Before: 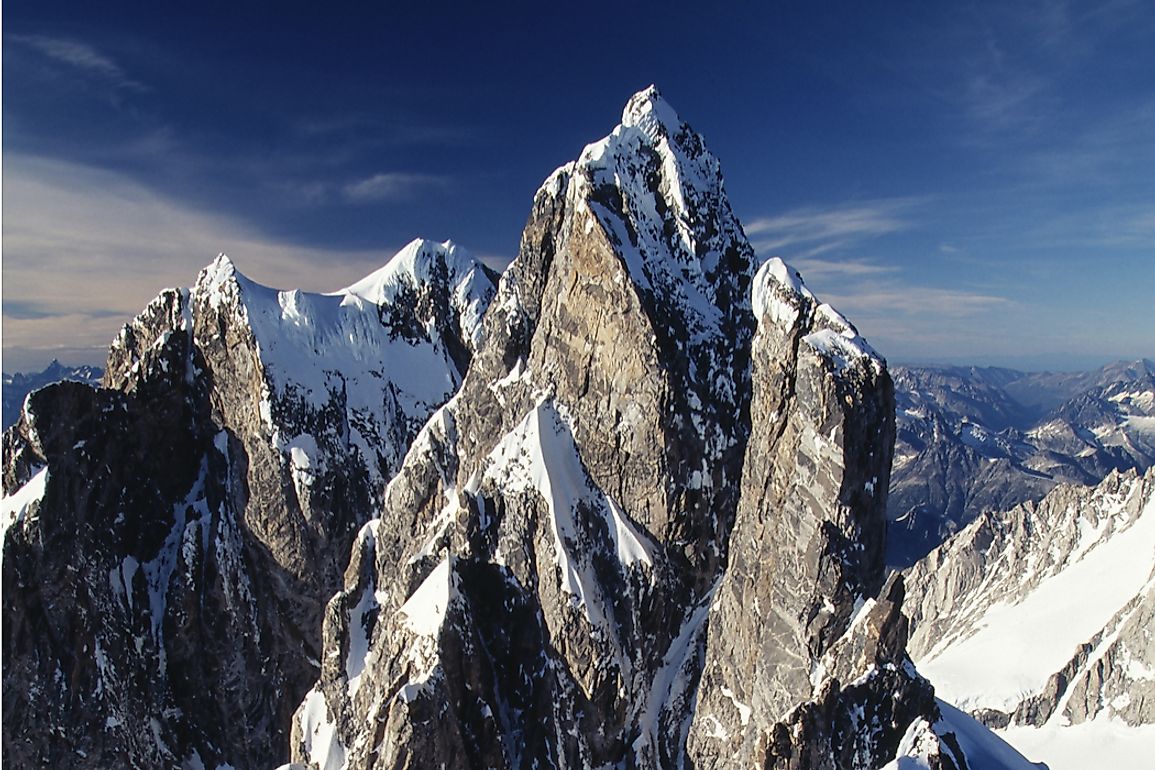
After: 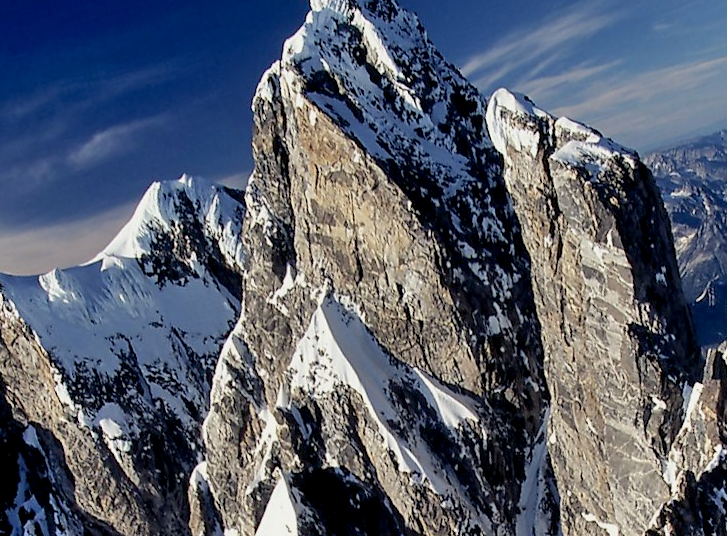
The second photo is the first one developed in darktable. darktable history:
exposure: black level correction 0.009, exposure -0.161 EV, compensate highlight preservation false
crop and rotate: angle 18.19°, left 6.865%, right 3.751%, bottom 1.099%
shadows and highlights: low approximation 0.01, soften with gaussian
color calibration: illuminant same as pipeline (D50), adaptation XYZ, x 0.346, y 0.359, temperature 5012.96 K
